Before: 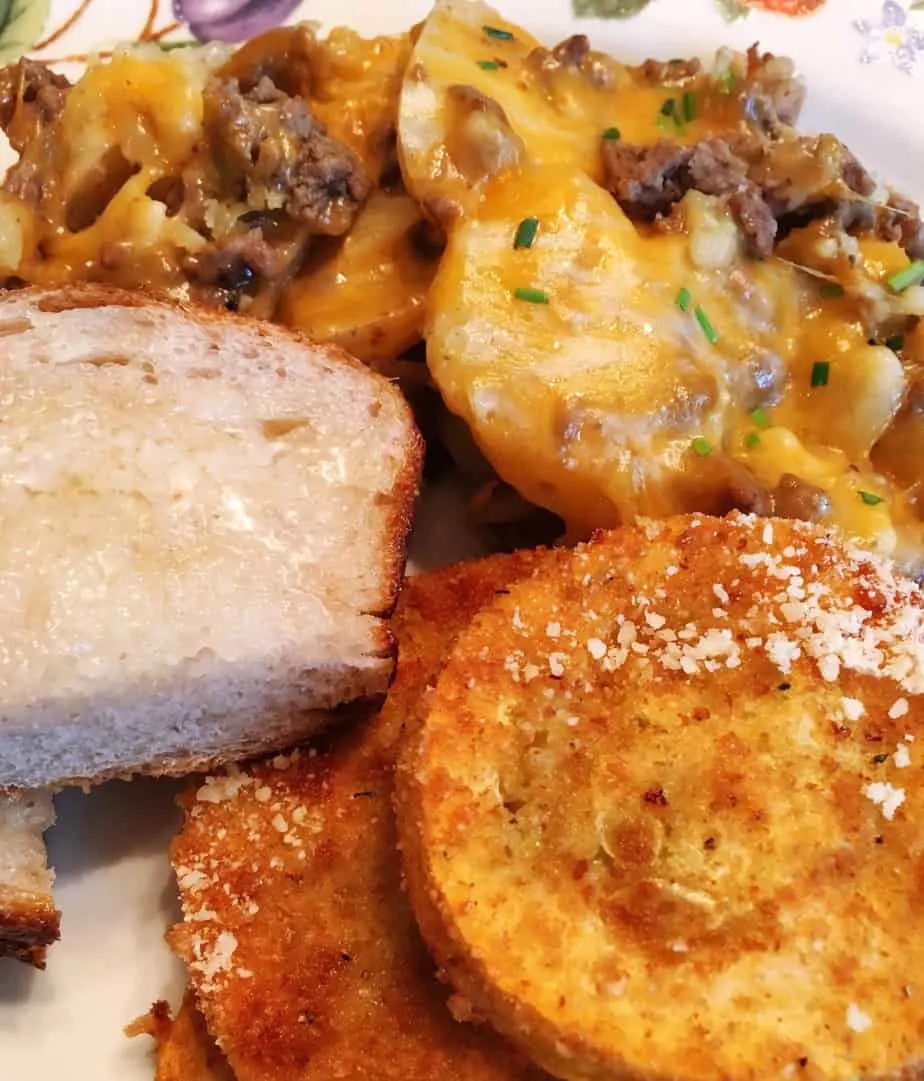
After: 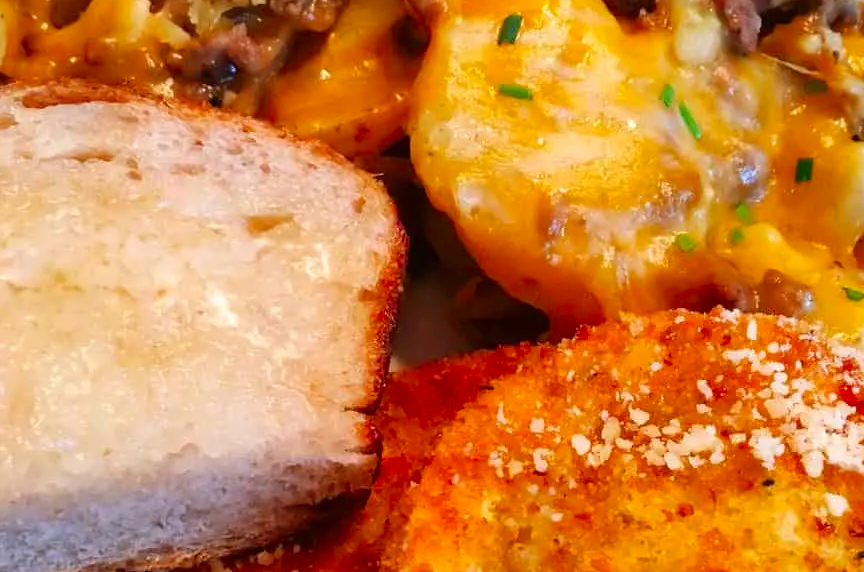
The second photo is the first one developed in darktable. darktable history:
crop: left 1.786%, top 18.924%, right 4.704%, bottom 28.152%
color correction: highlights b* -0.043, saturation 1.37
